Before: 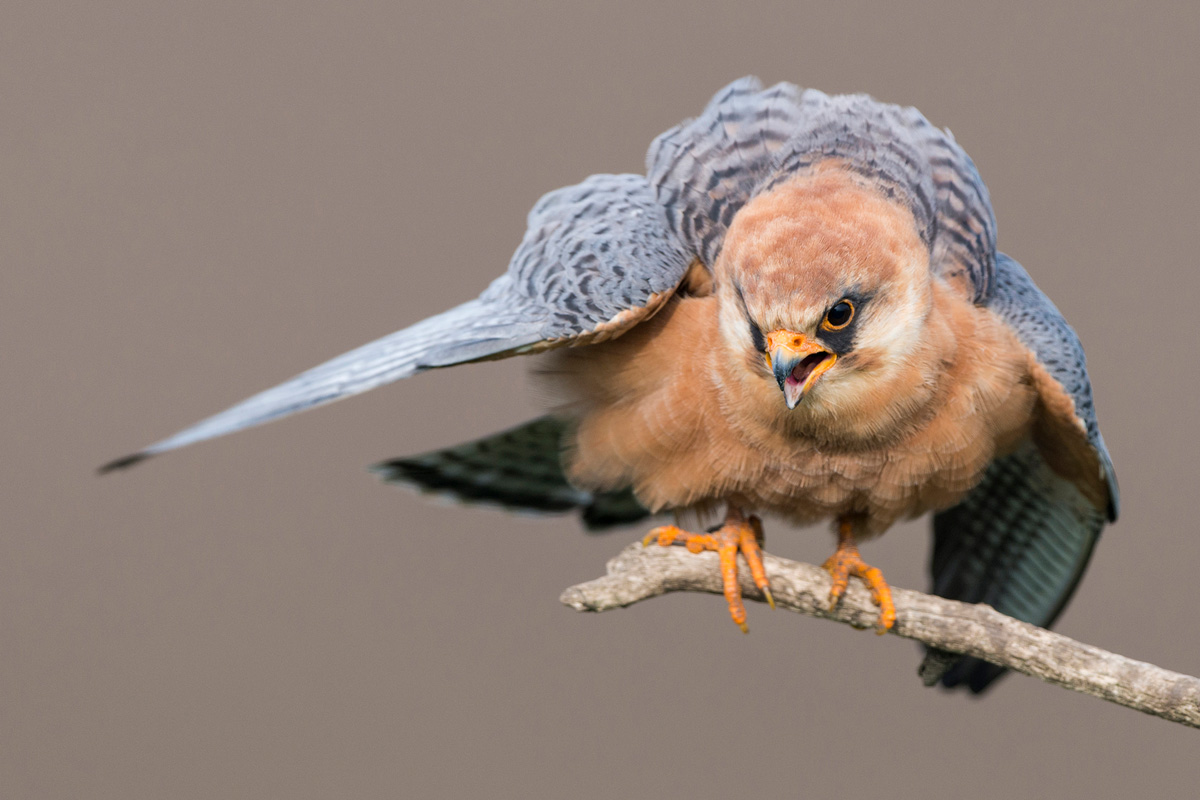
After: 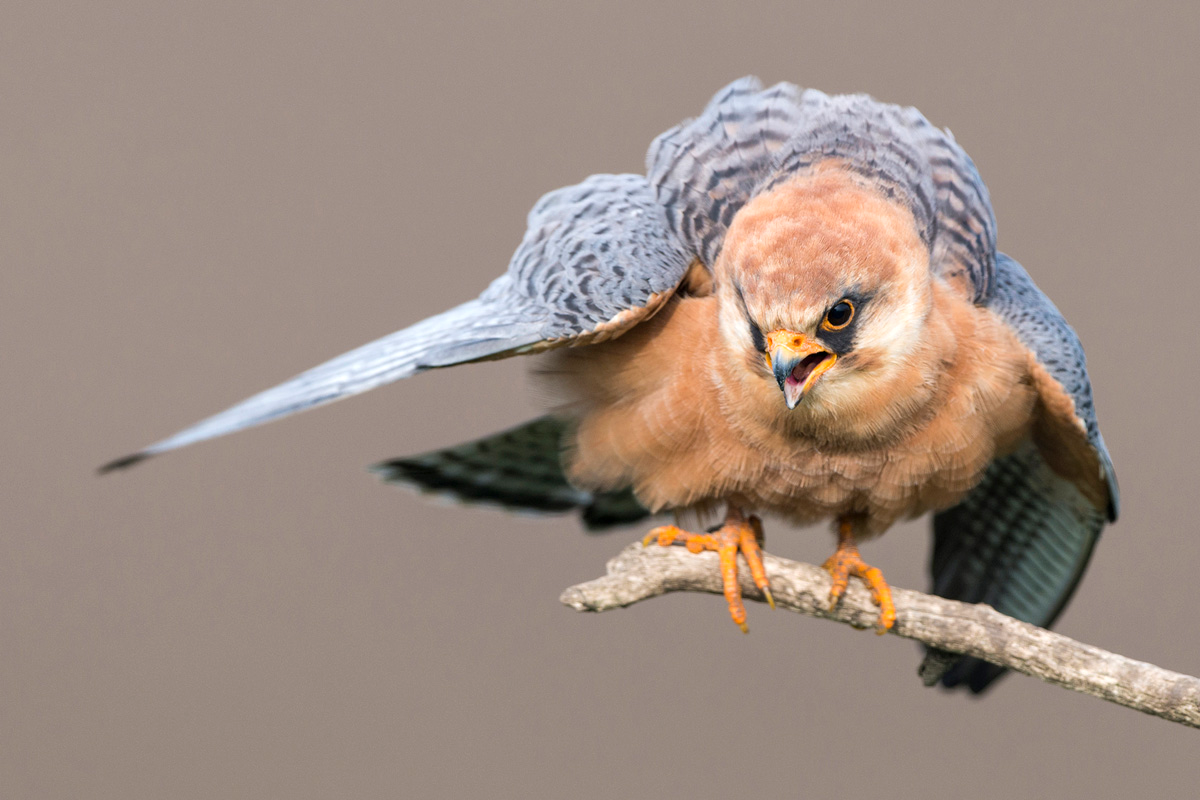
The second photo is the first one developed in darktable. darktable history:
exposure: exposure 0.268 EV, compensate highlight preservation false
